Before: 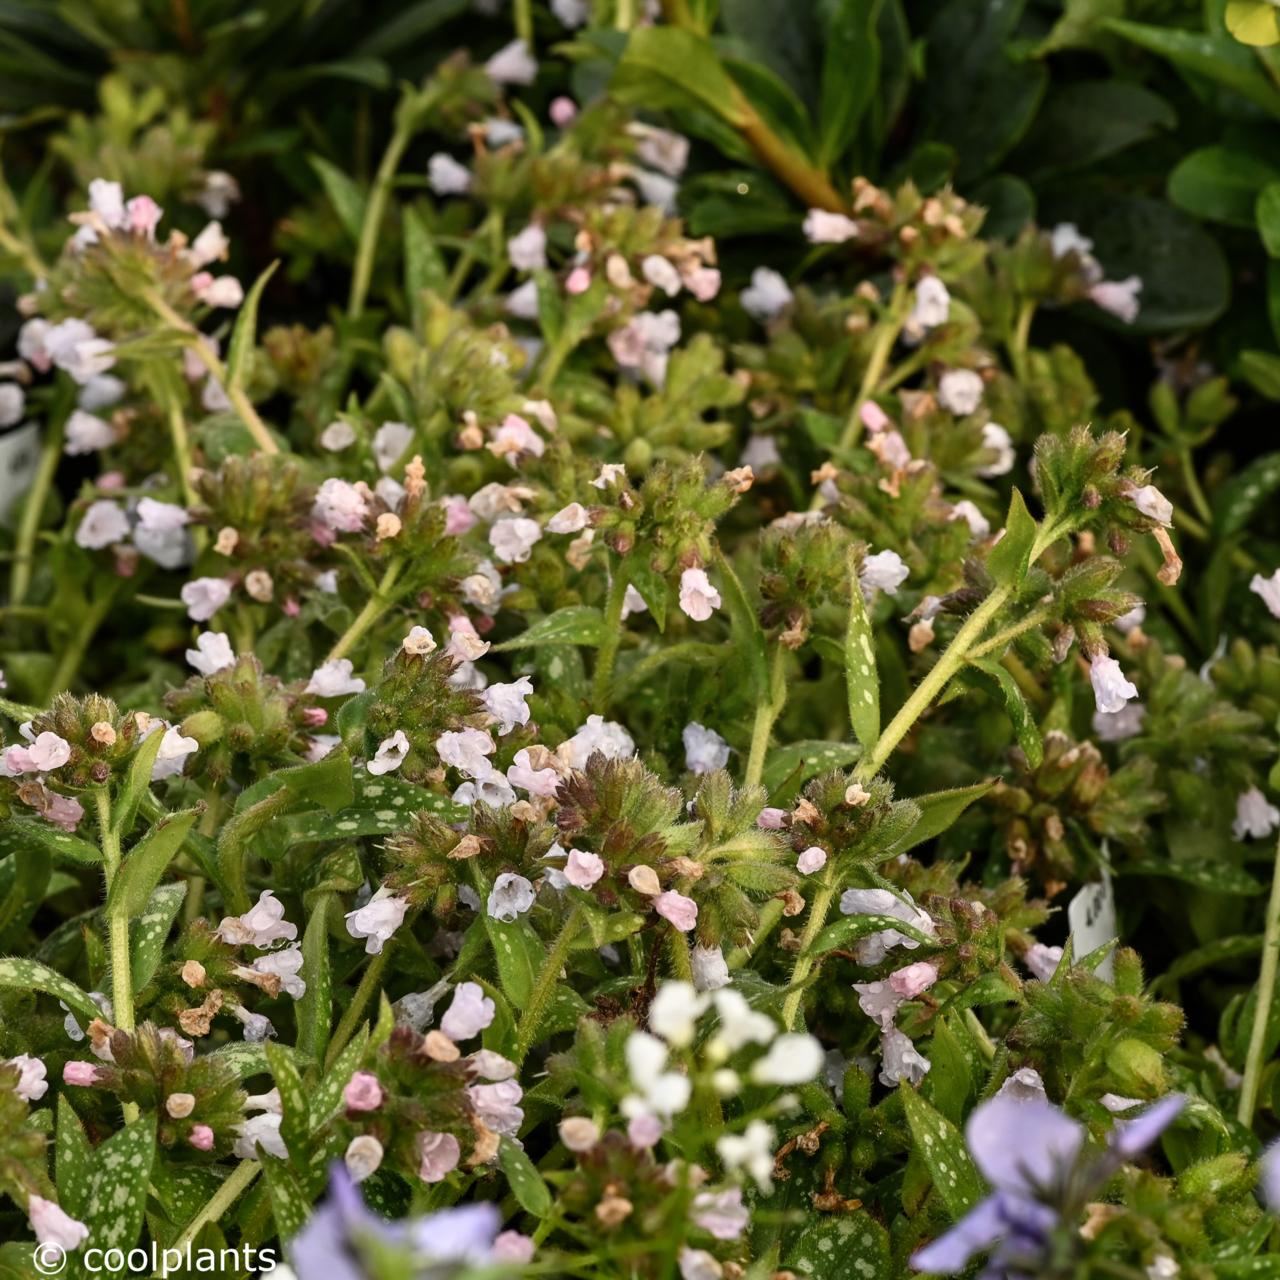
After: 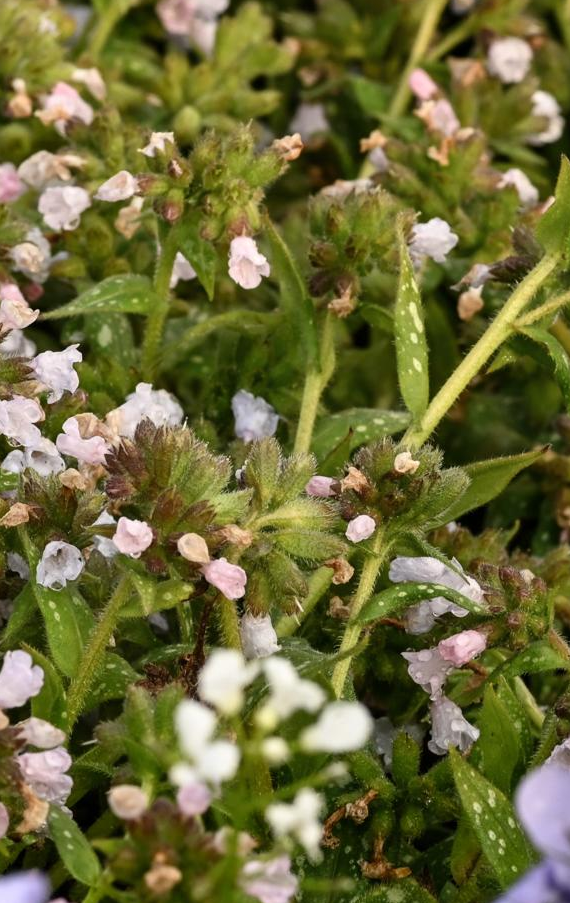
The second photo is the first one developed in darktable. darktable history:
crop: left 35.263%, top 25.953%, right 20.139%, bottom 3.433%
